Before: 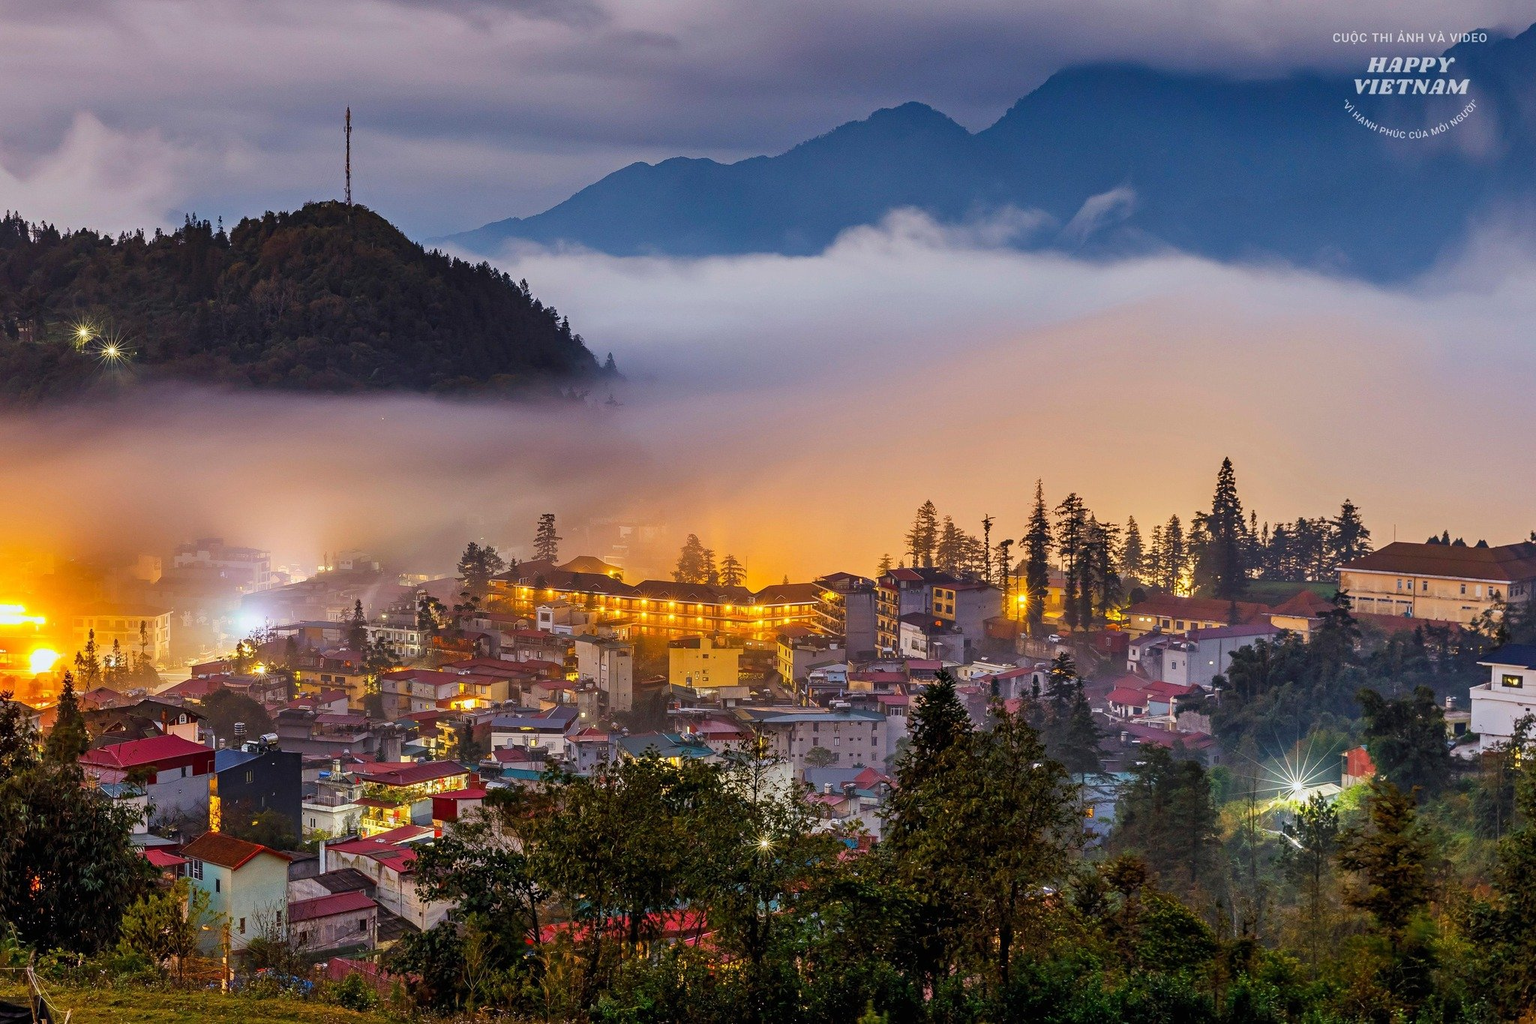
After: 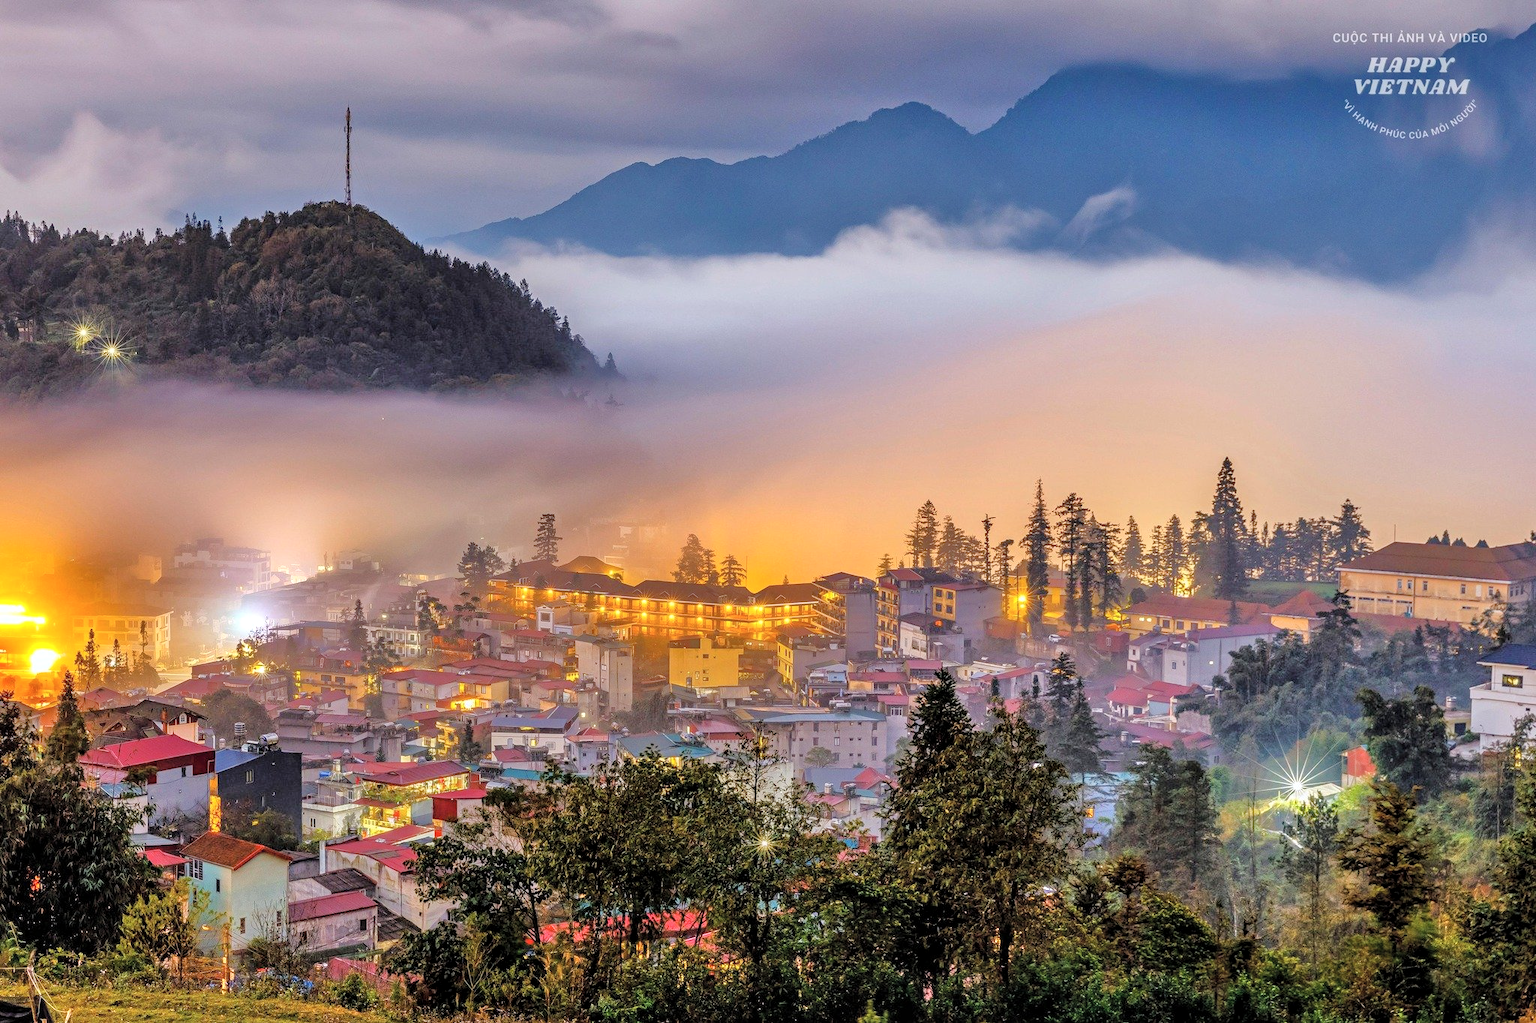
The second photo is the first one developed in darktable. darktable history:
local contrast: on, module defaults
contrast brightness saturation: brightness 0.143
tone equalizer: -8 EV -0.512 EV, -7 EV -0.345 EV, -6 EV -0.103 EV, -5 EV 0.386 EV, -4 EV 0.968 EV, -3 EV 0.806 EV, -2 EV -0.008 EV, -1 EV 0.126 EV, +0 EV -0.019 EV, mask exposure compensation -0.488 EV
